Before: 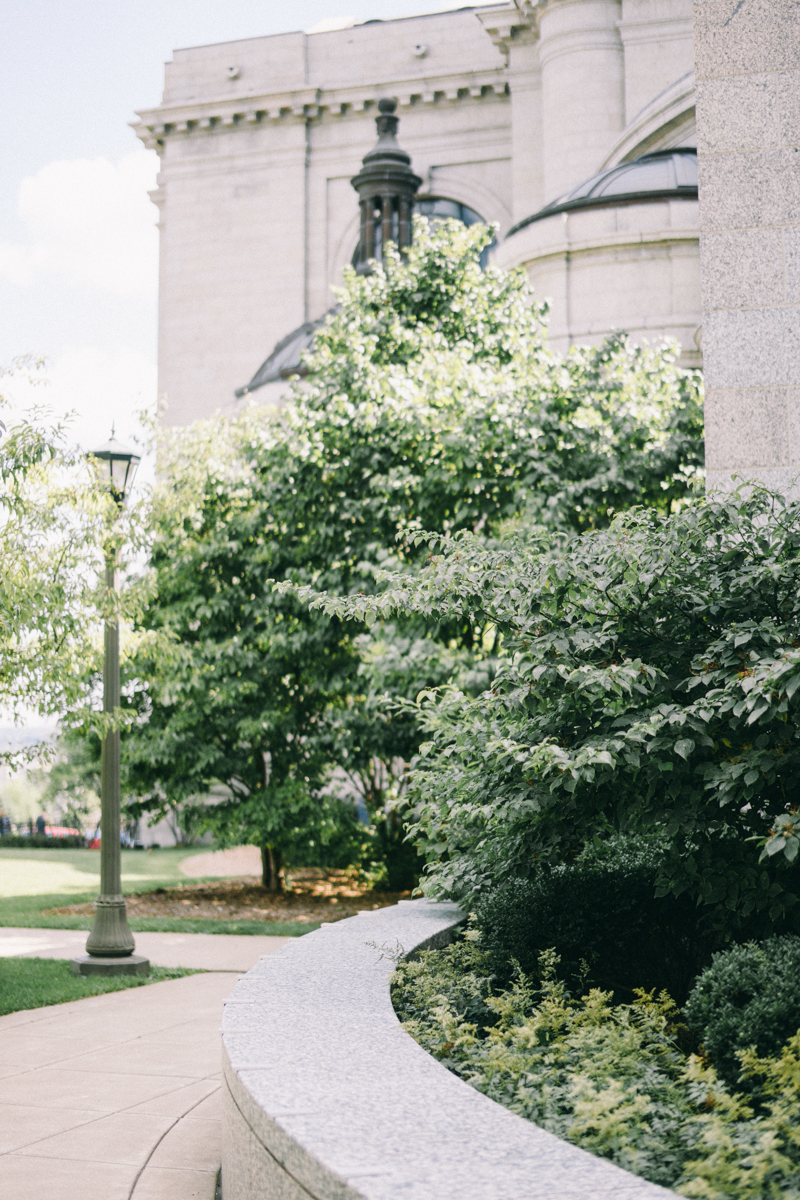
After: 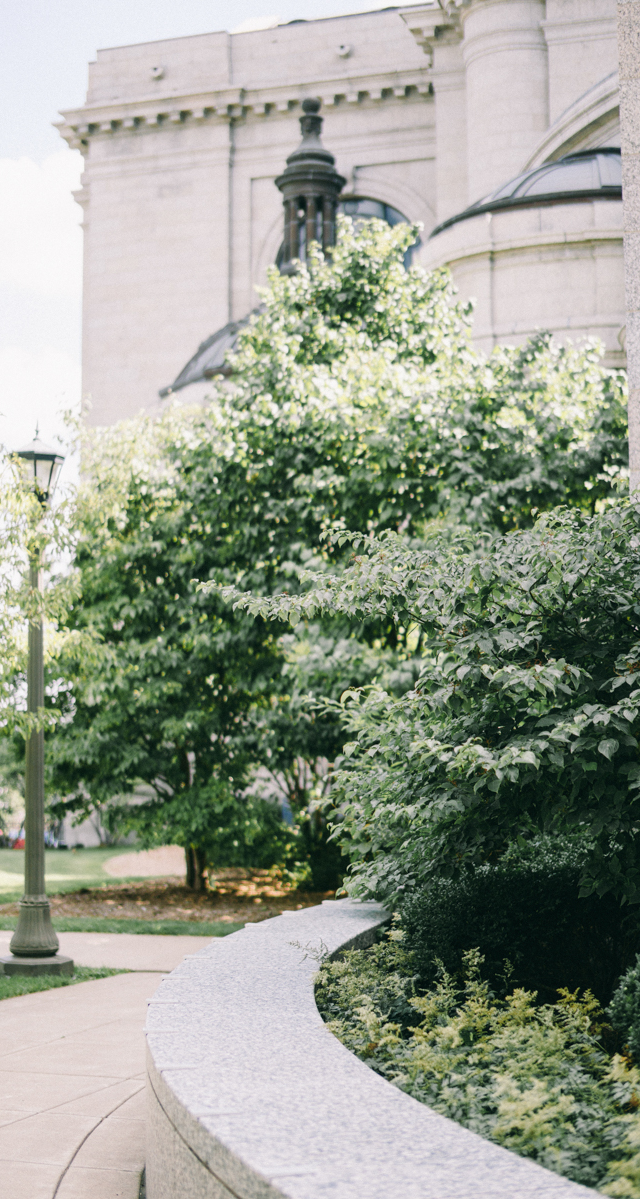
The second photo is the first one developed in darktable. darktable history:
crop and rotate: left 9.589%, right 10.301%
